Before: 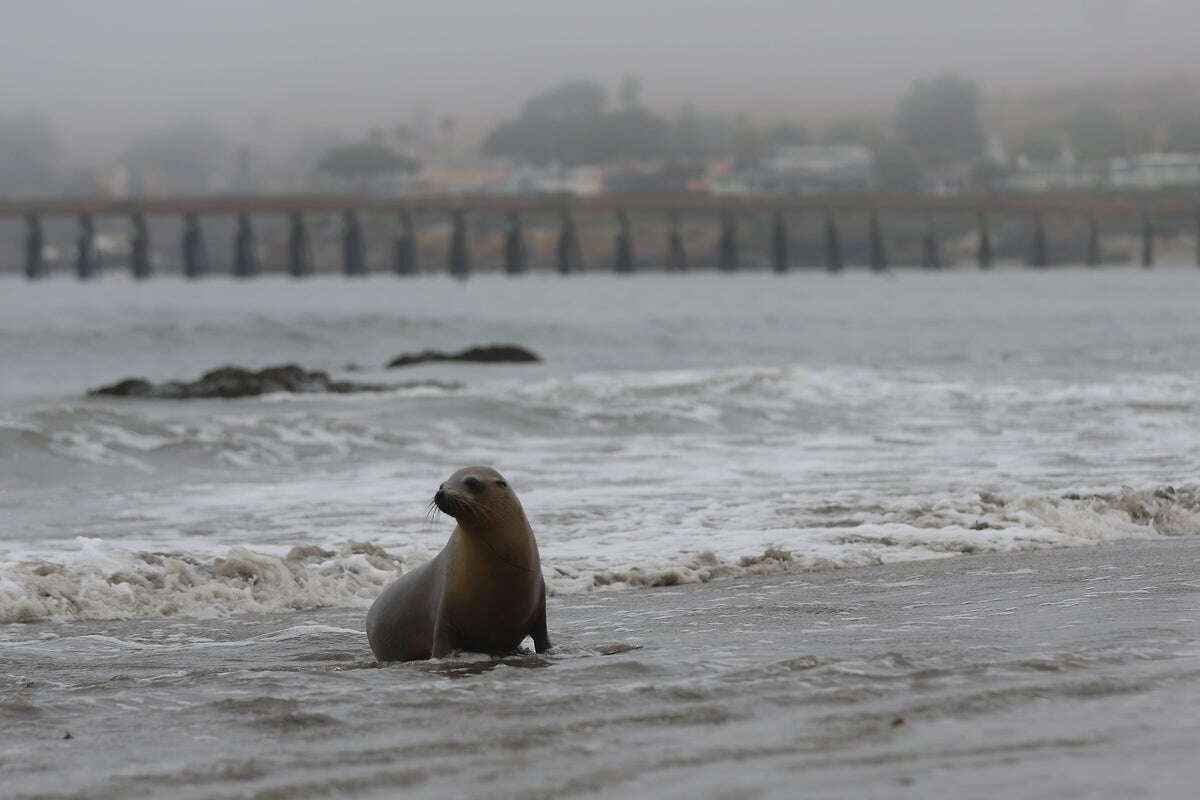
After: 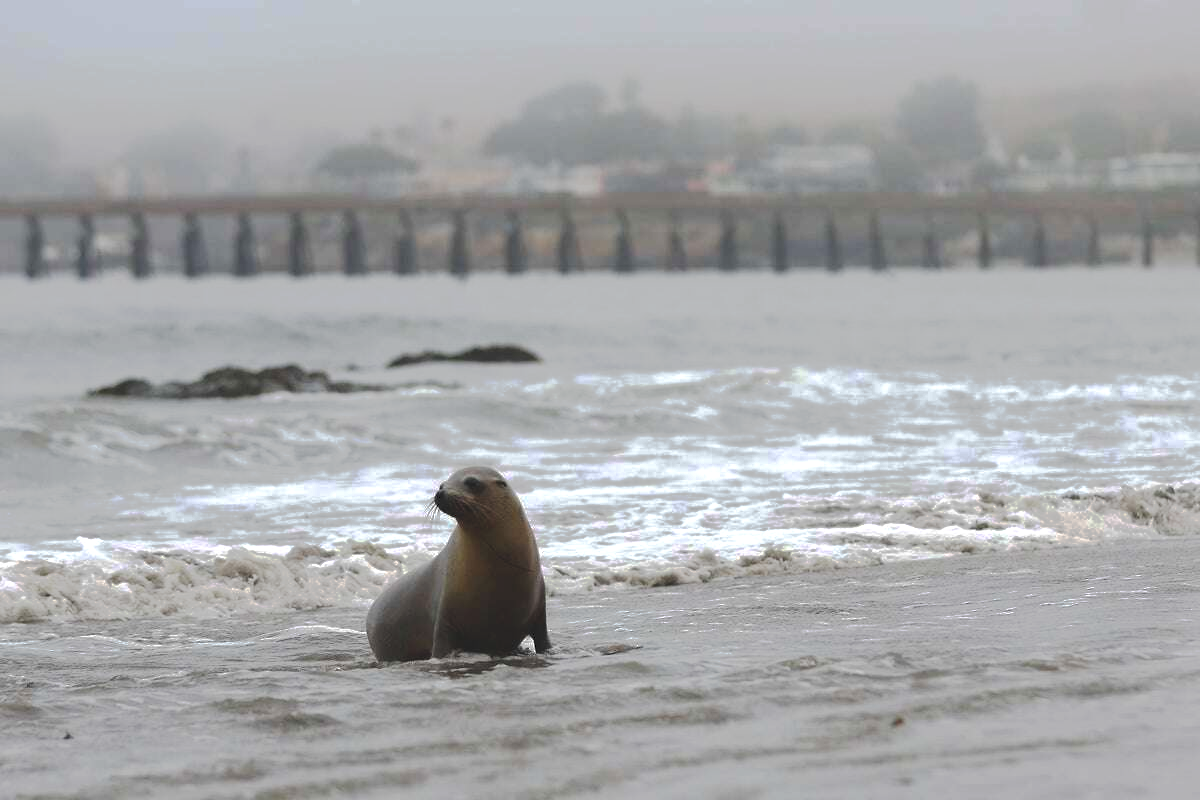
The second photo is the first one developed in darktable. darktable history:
tone curve: curves: ch0 [(0, 0) (0.003, 0.098) (0.011, 0.099) (0.025, 0.103) (0.044, 0.114) (0.069, 0.13) (0.1, 0.142) (0.136, 0.161) (0.177, 0.189) (0.224, 0.224) (0.277, 0.266) (0.335, 0.32) (0.399, 0.38) (0.468, 0.45) (0.543, 0.522) (0.623, 0.598) (0.709, 0.669) (0.801, 0.731) (0.898, 0.786) (1, 1)], preserve colors none
exposure: exposure 0.914 EV, compensate highlight preservation false
